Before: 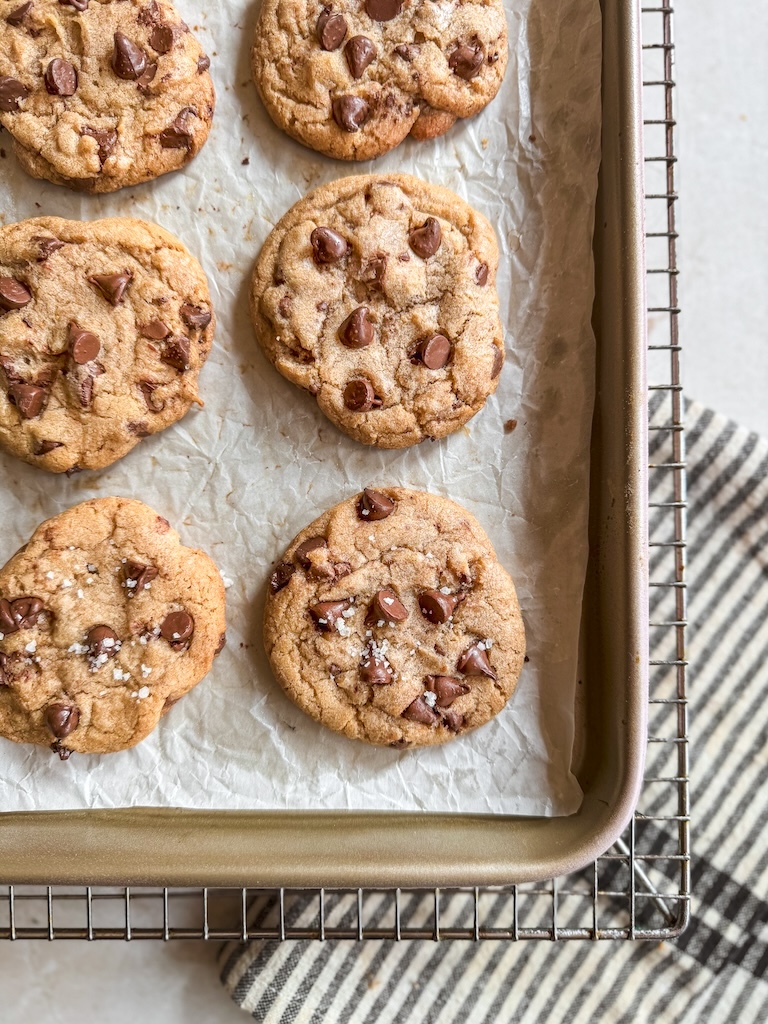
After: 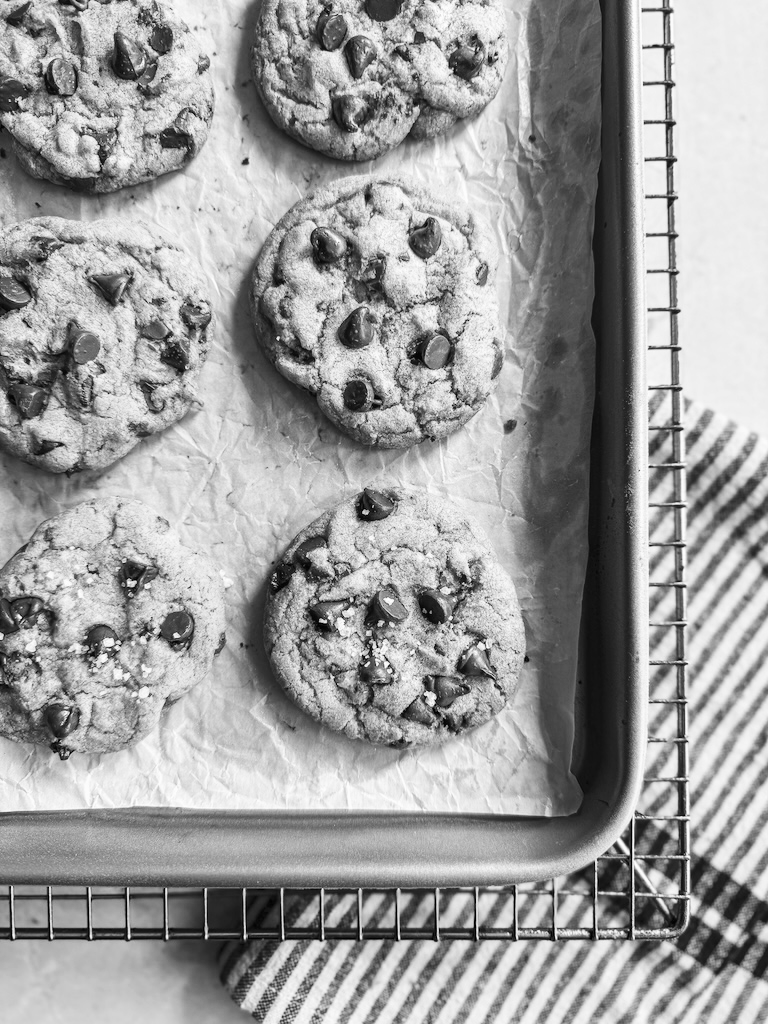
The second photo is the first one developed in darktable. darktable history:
contrast brightness saturation: contrast 0.22
monochrome: a 16.06, b 15.48, size 1
